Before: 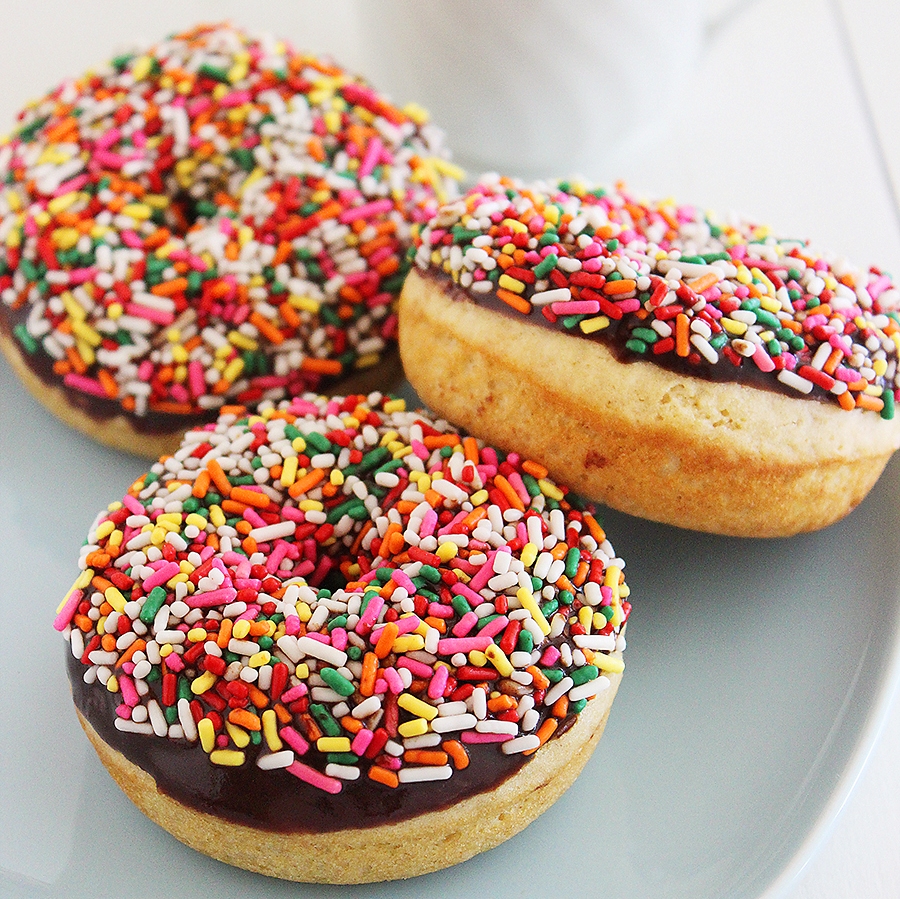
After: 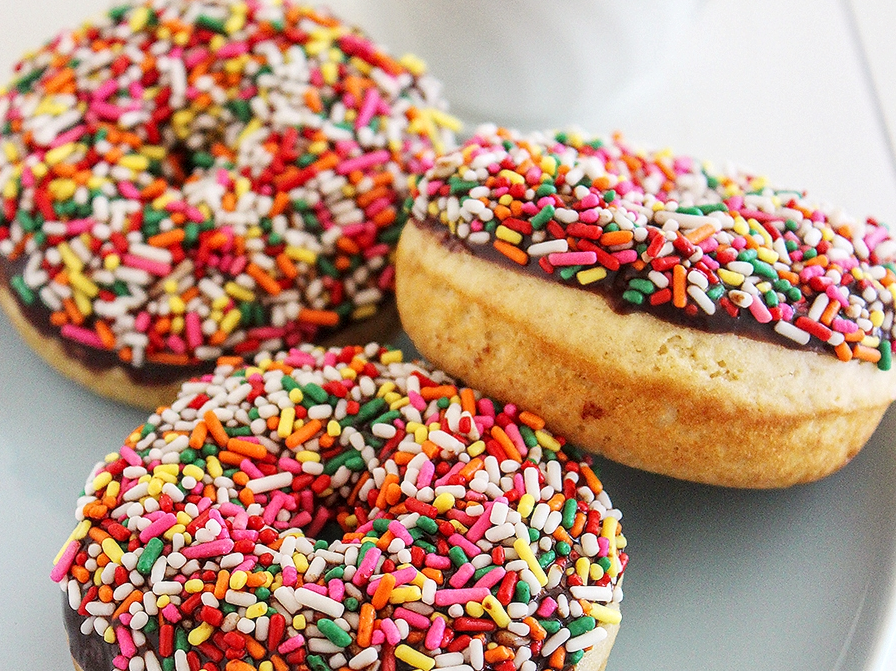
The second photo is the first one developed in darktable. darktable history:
local contrast: on, module defaults
crop: left 0.376%, top 5.513%, bottom 19.743%
exposure: compensate highlight preservation false
